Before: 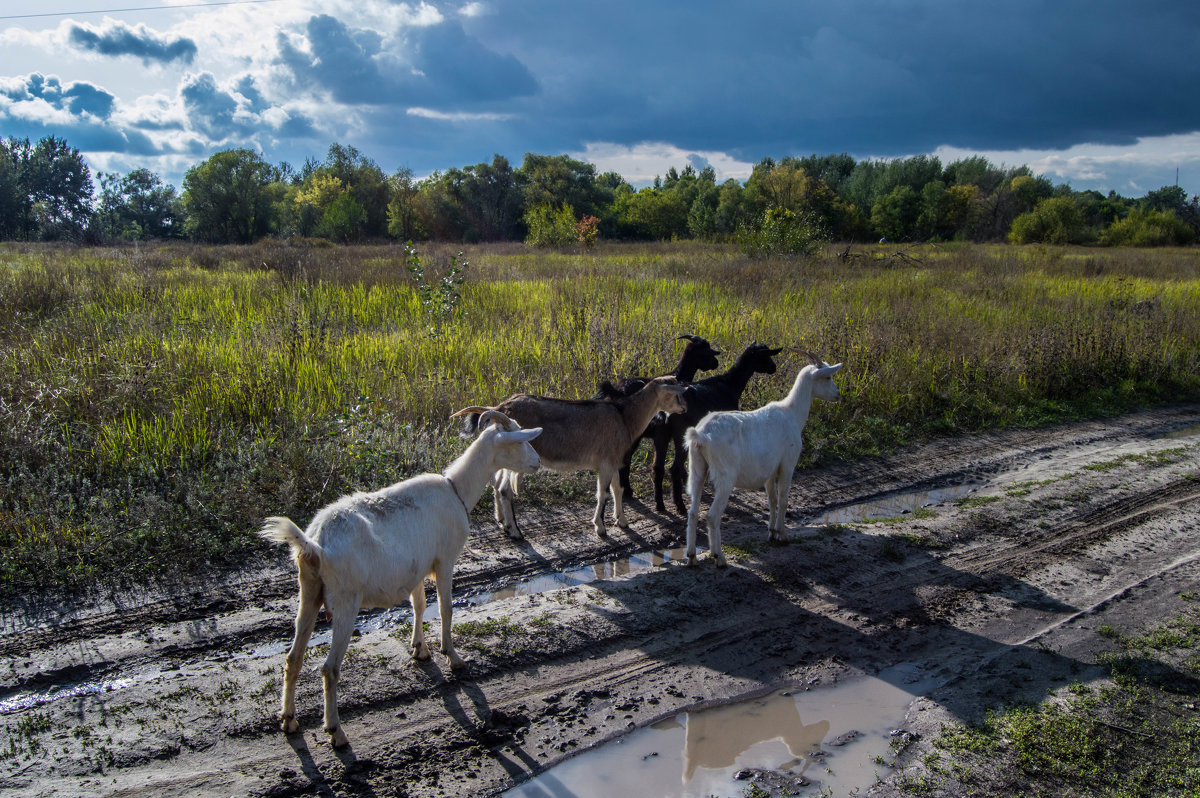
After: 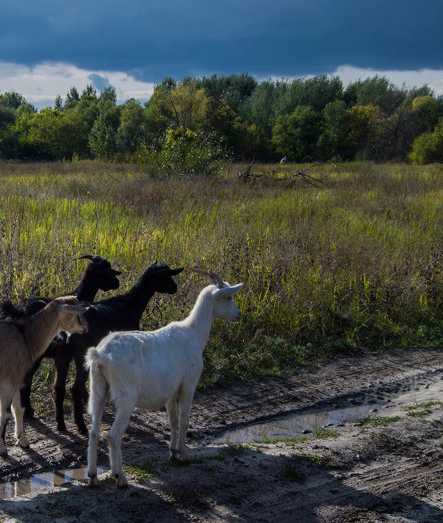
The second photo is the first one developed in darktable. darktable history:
crop and rotate: left 49.936%, top 10.094%, right 13.136%, bottom 24.256%
exposure: exposure -0.048 EV, compensate highlight preservation false
